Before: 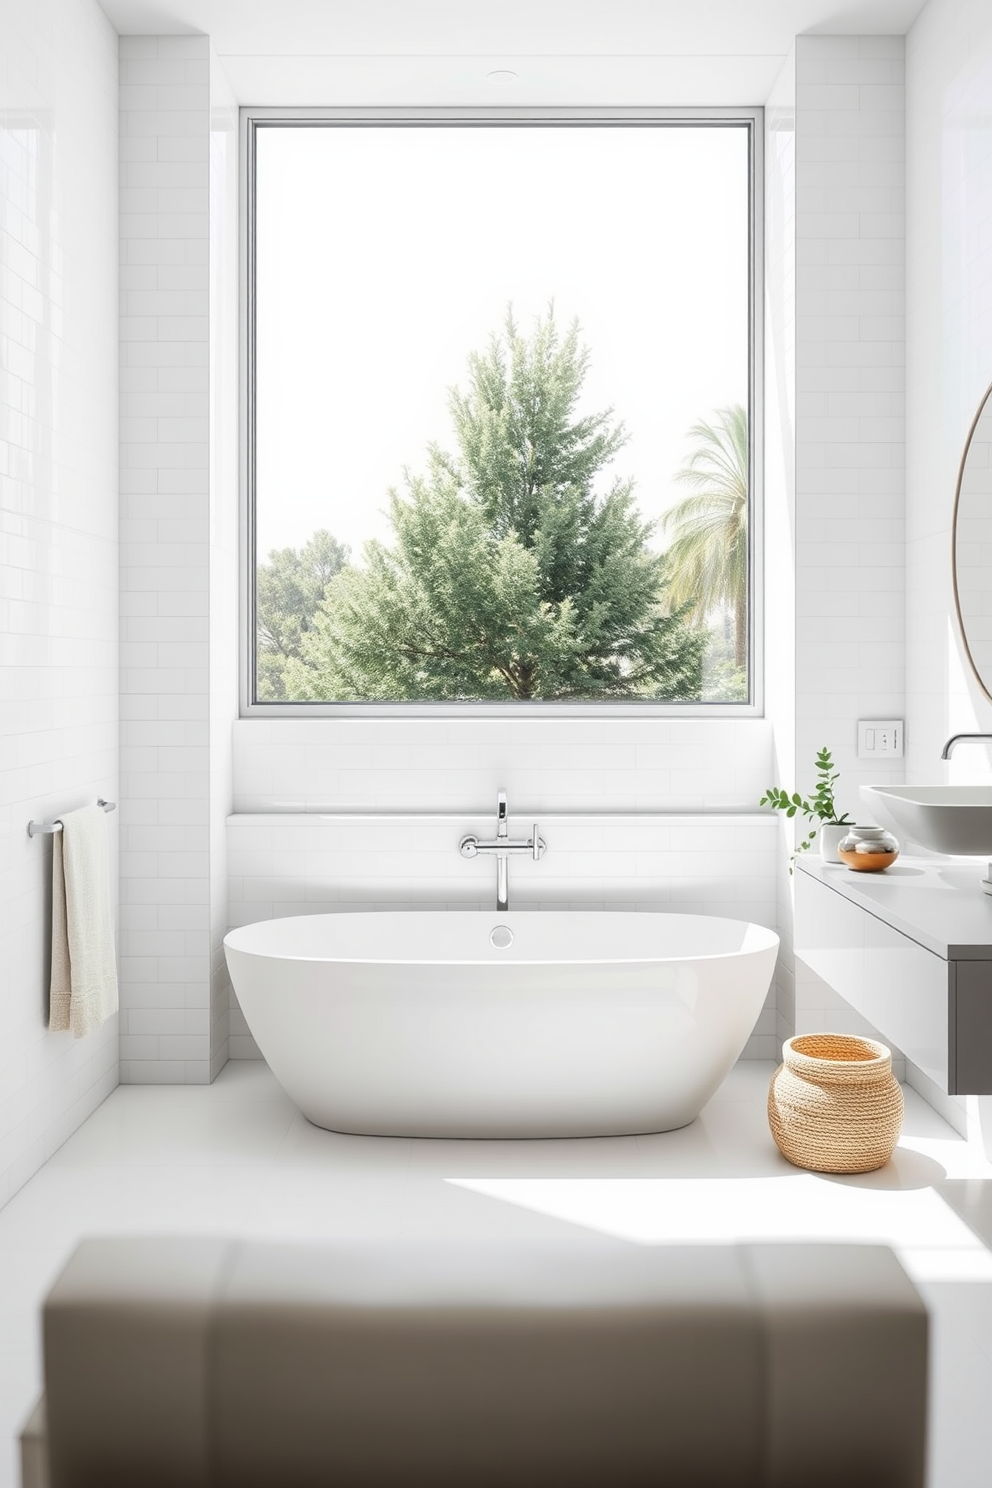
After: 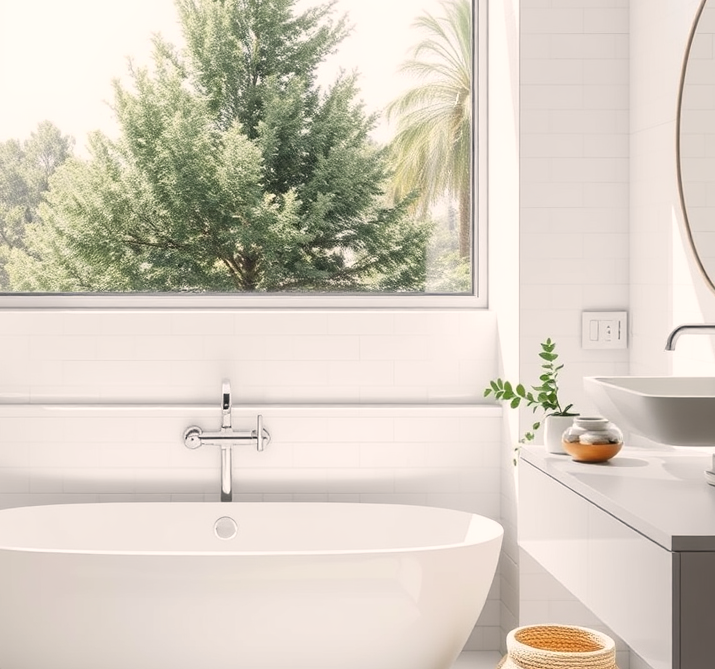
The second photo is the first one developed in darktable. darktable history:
crop and rotate: left 27.869%, top 27.492%, bottom 27.482%
color correction: highlights a* 3.84, highlights b* 5.15
